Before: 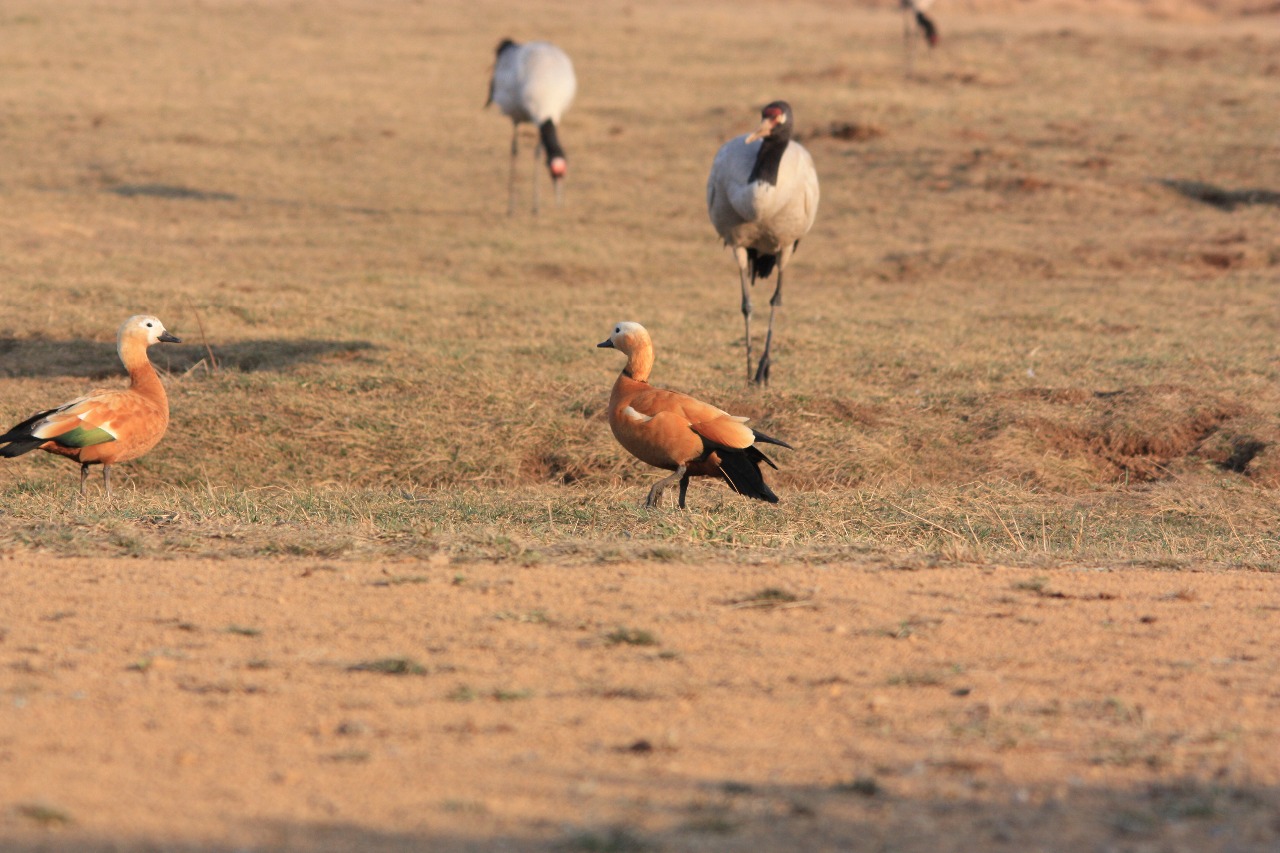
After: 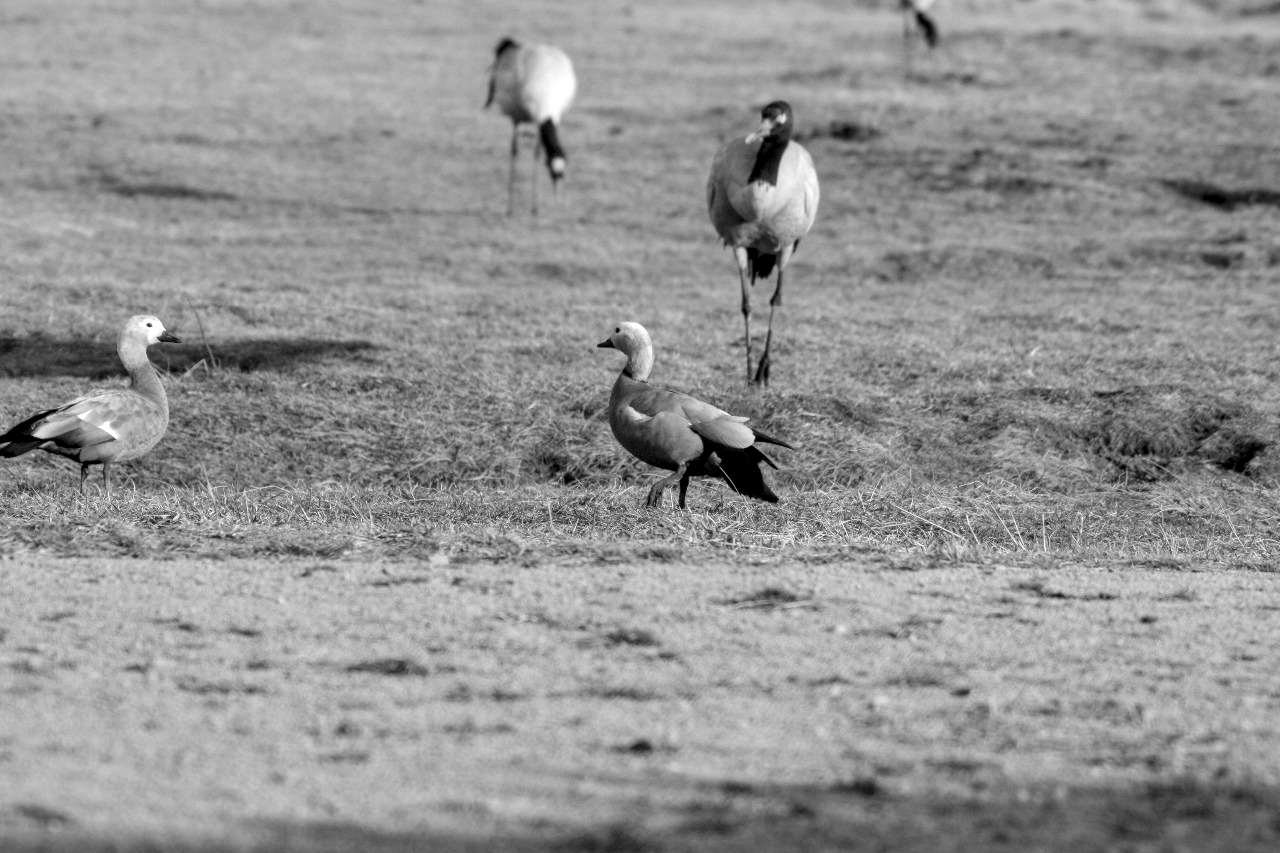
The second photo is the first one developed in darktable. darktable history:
monochrome: a 32, b 64, size 2.3
local contrast: highlights 60%, shadows 60%, detail 160%
